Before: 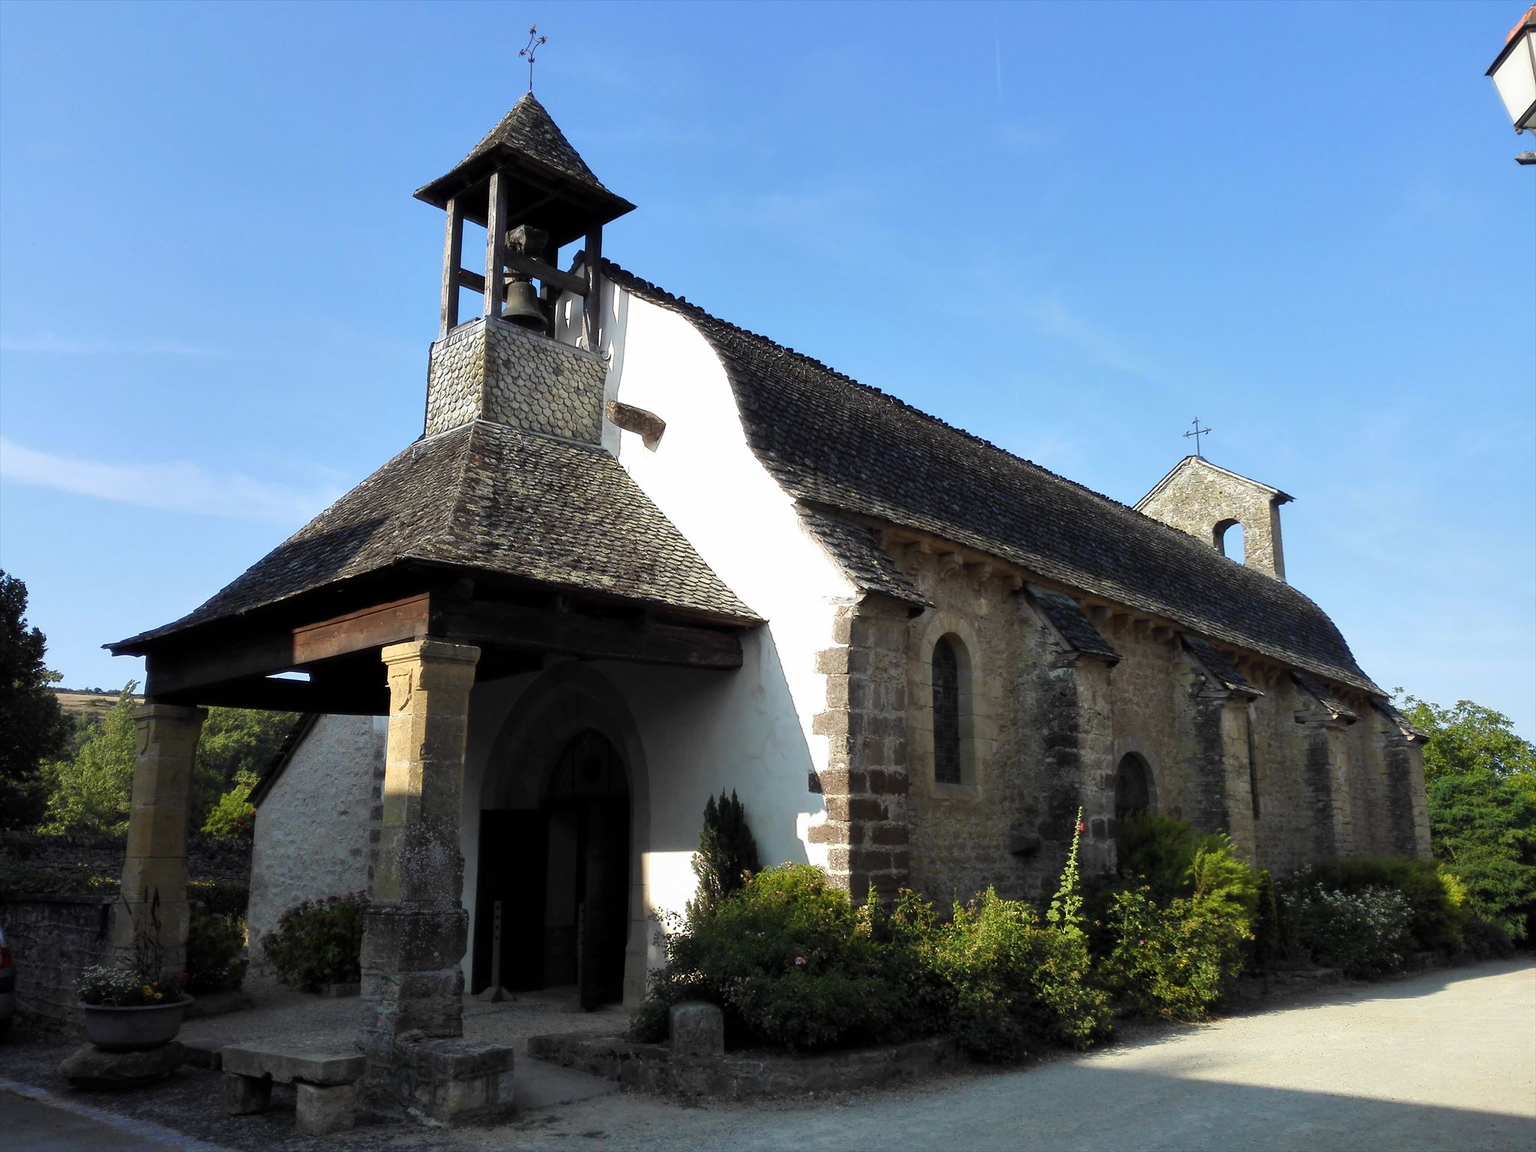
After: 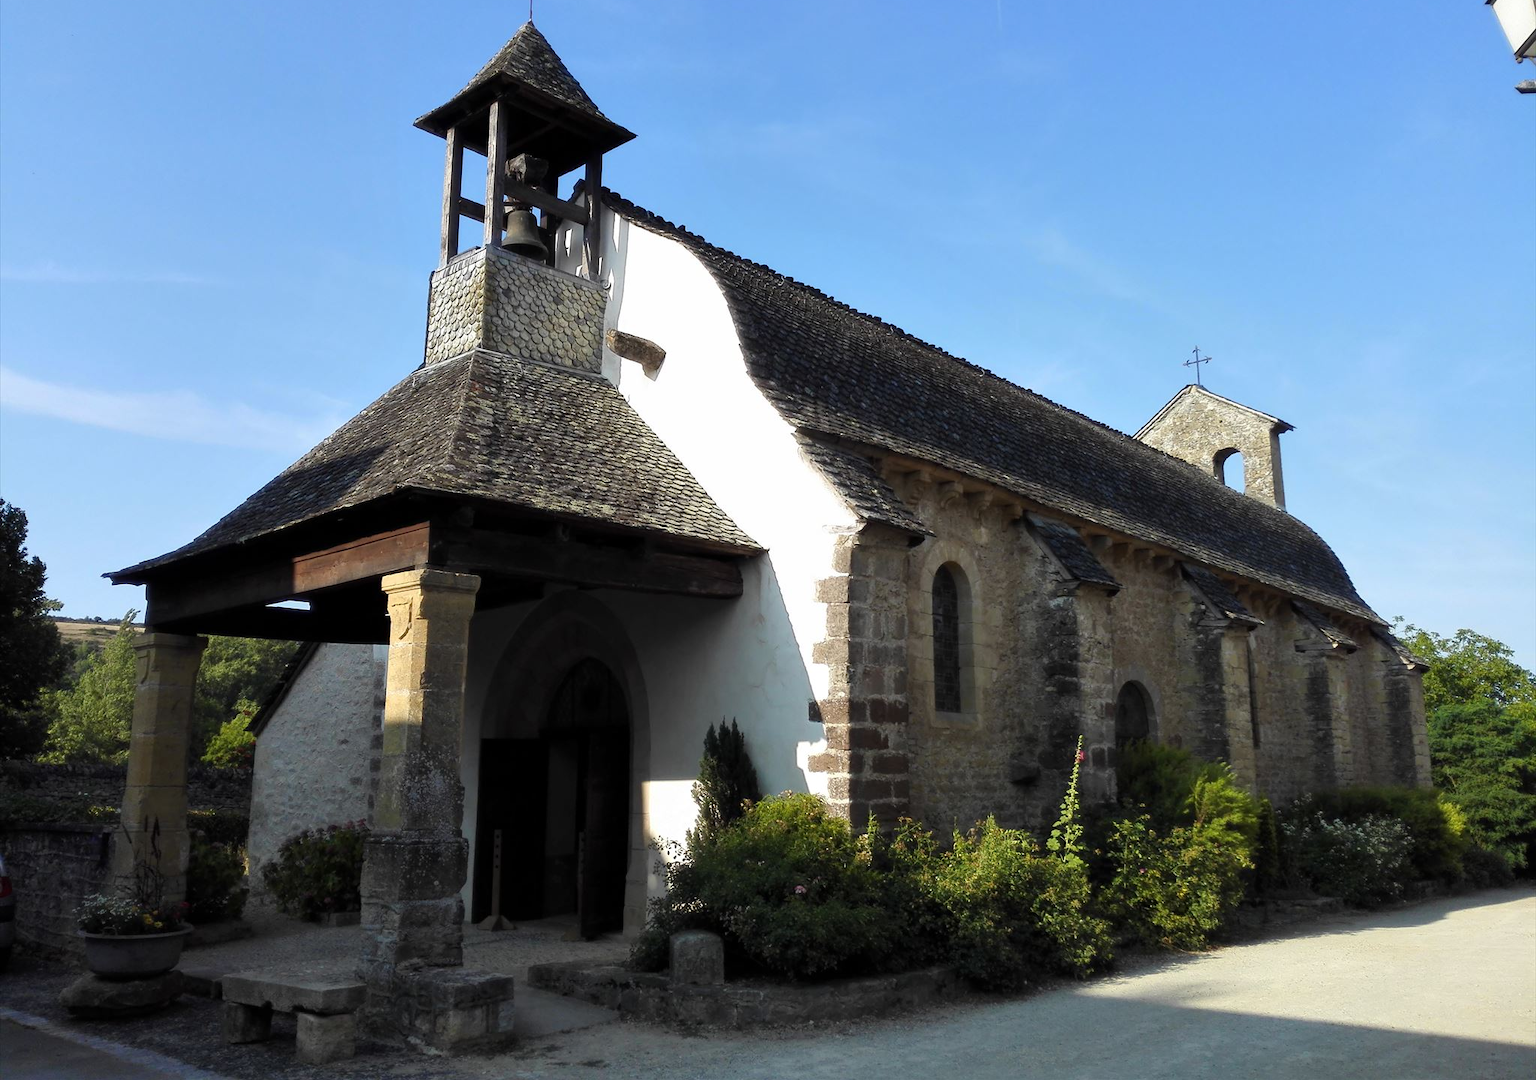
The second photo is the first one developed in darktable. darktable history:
crop and rotate: top 6.25%
tone equalizer: on, module defaults
